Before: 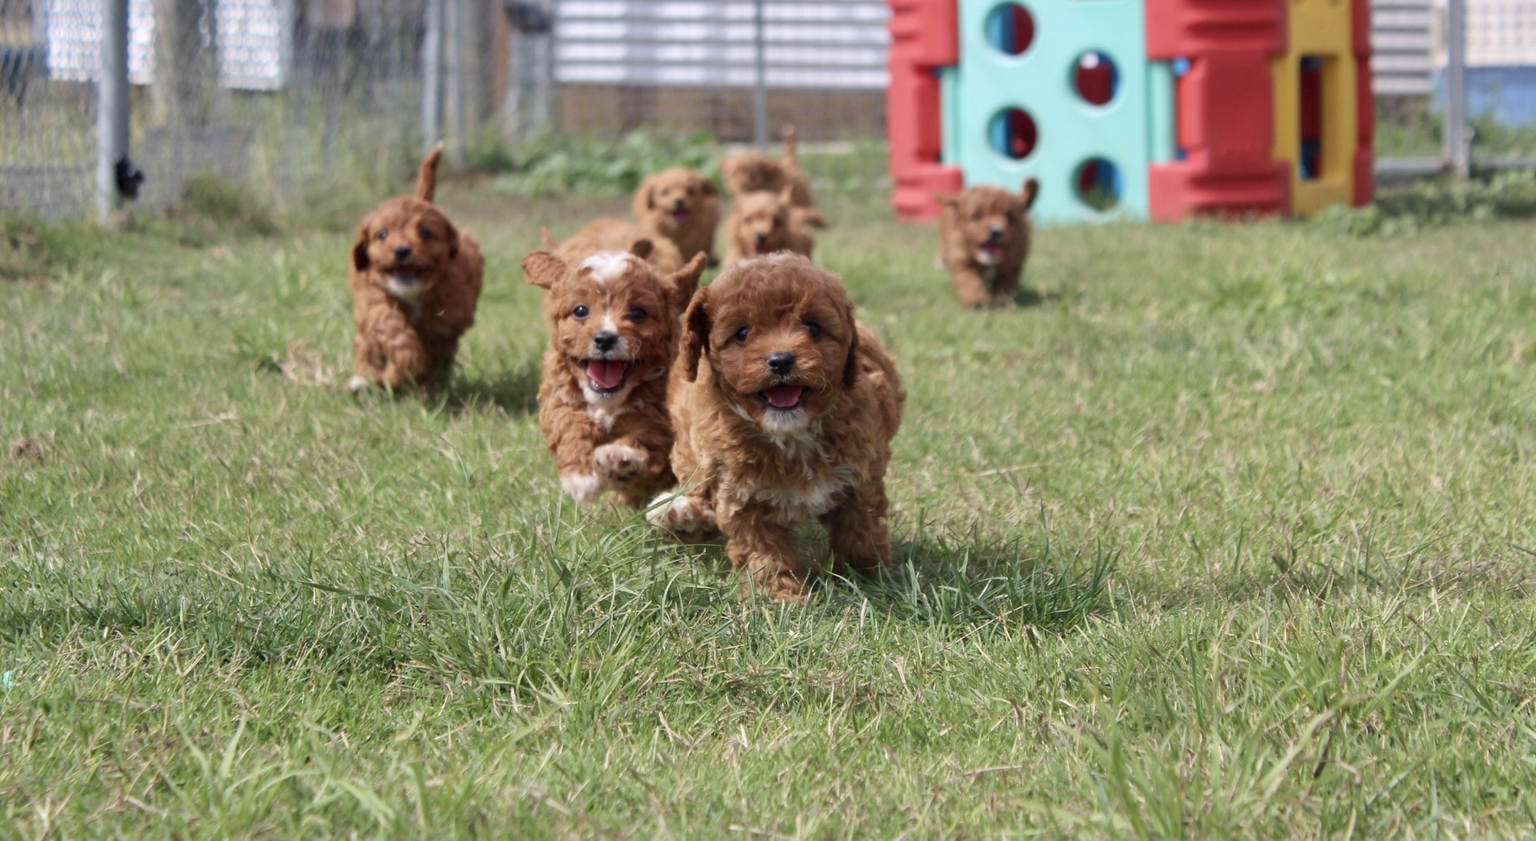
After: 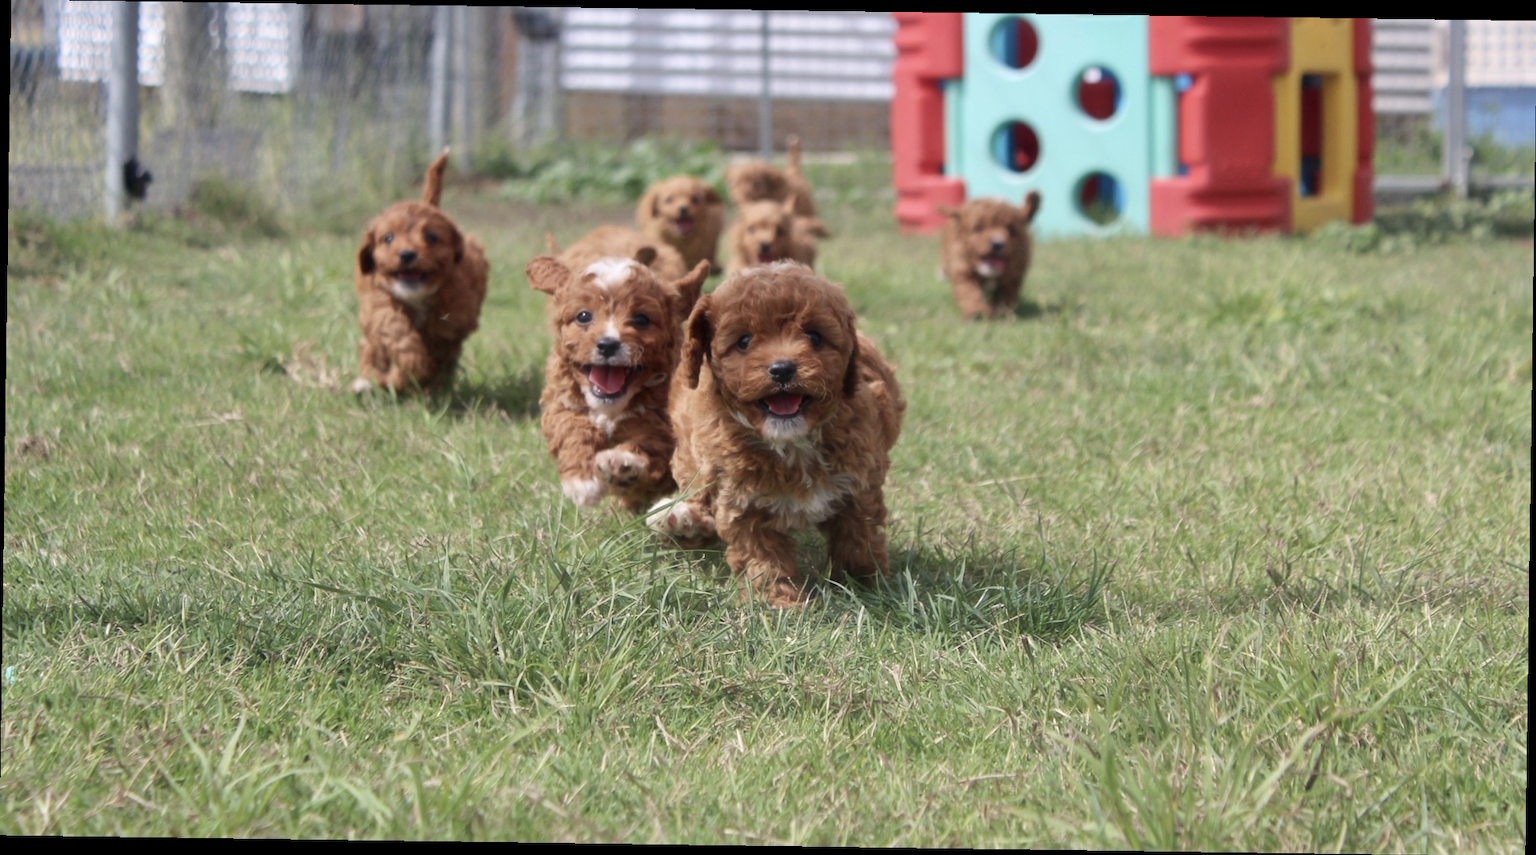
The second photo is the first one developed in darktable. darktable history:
haze removal: strength -0.1, adaptive false
rotate and perspective: rotation 0.8°, automatic cropping off
